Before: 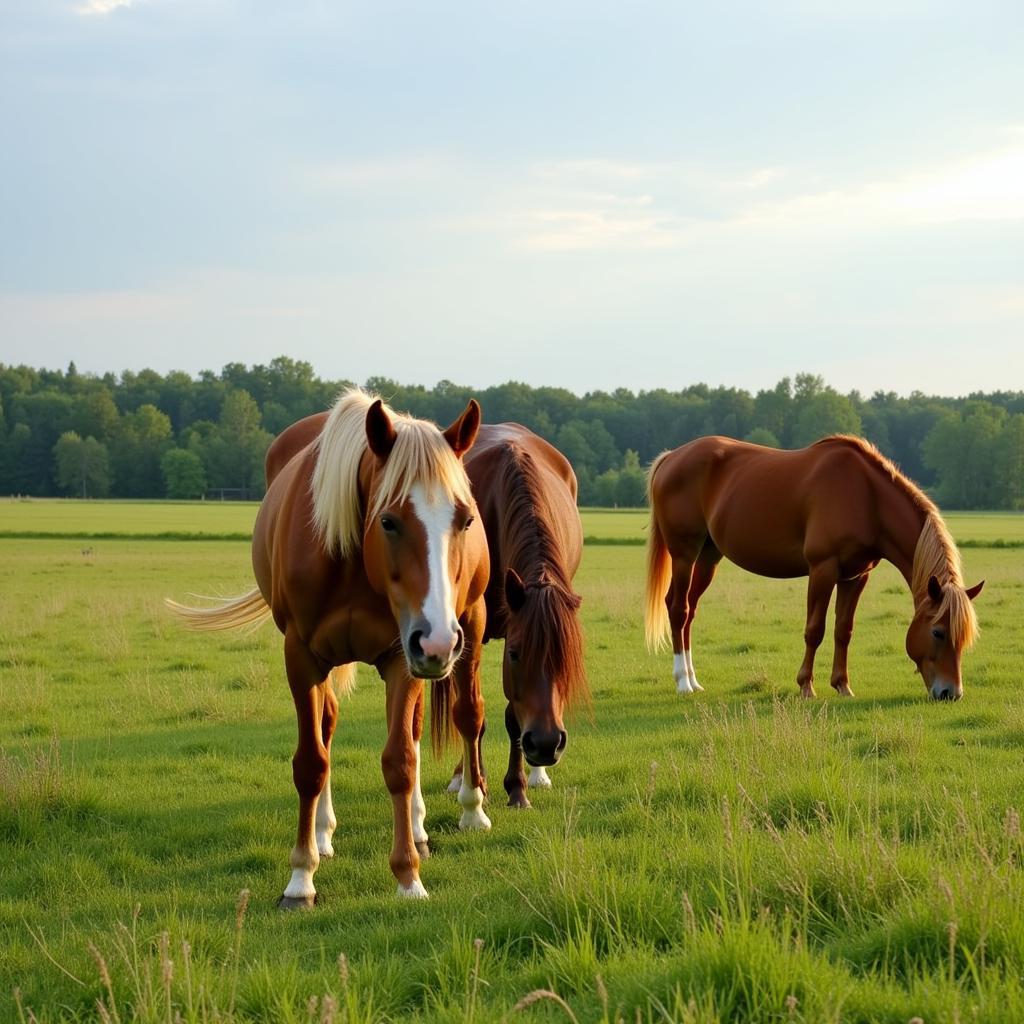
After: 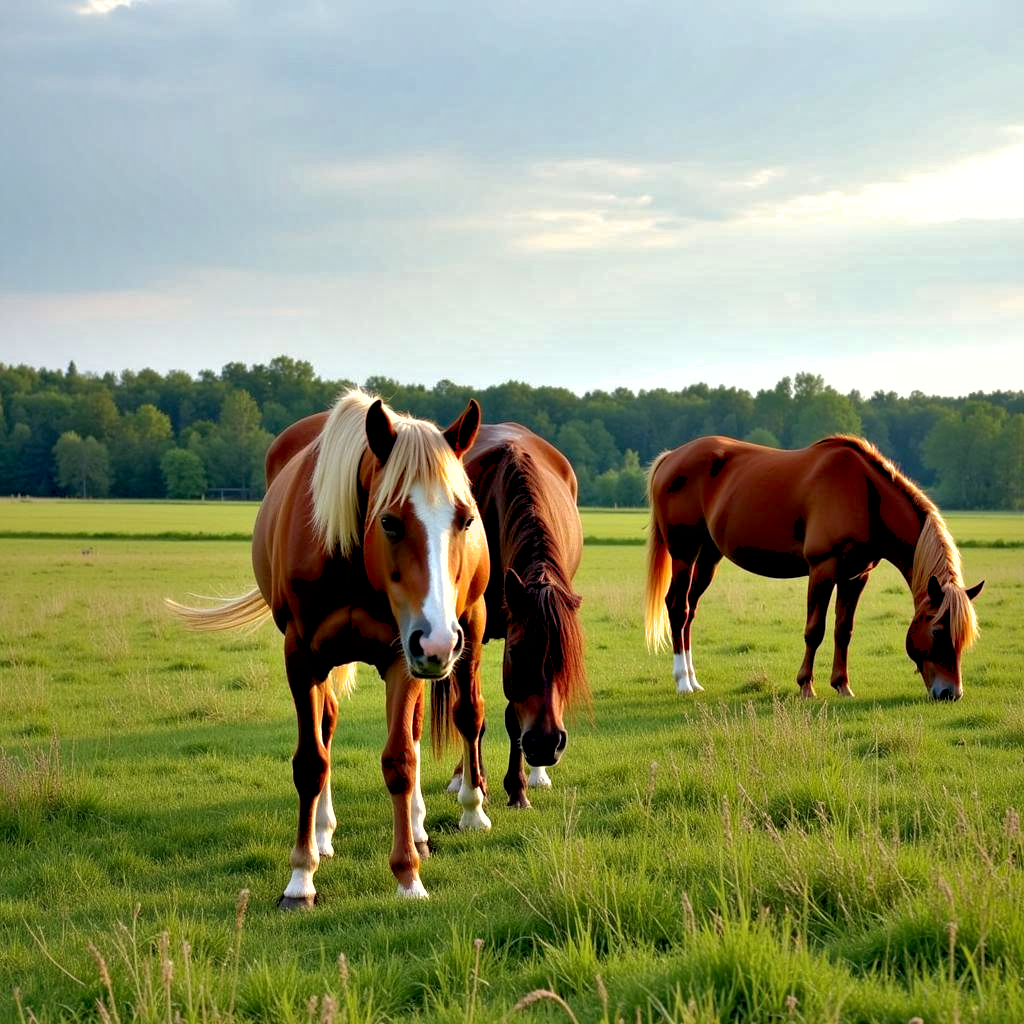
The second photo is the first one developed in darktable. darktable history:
contrast equalizer: octaves 7, y [[0.6 ×6], [0.55 ×6], [0 ×6], [0 ×6], [0 ×6]]
shadows and highlights: on, module defaults
